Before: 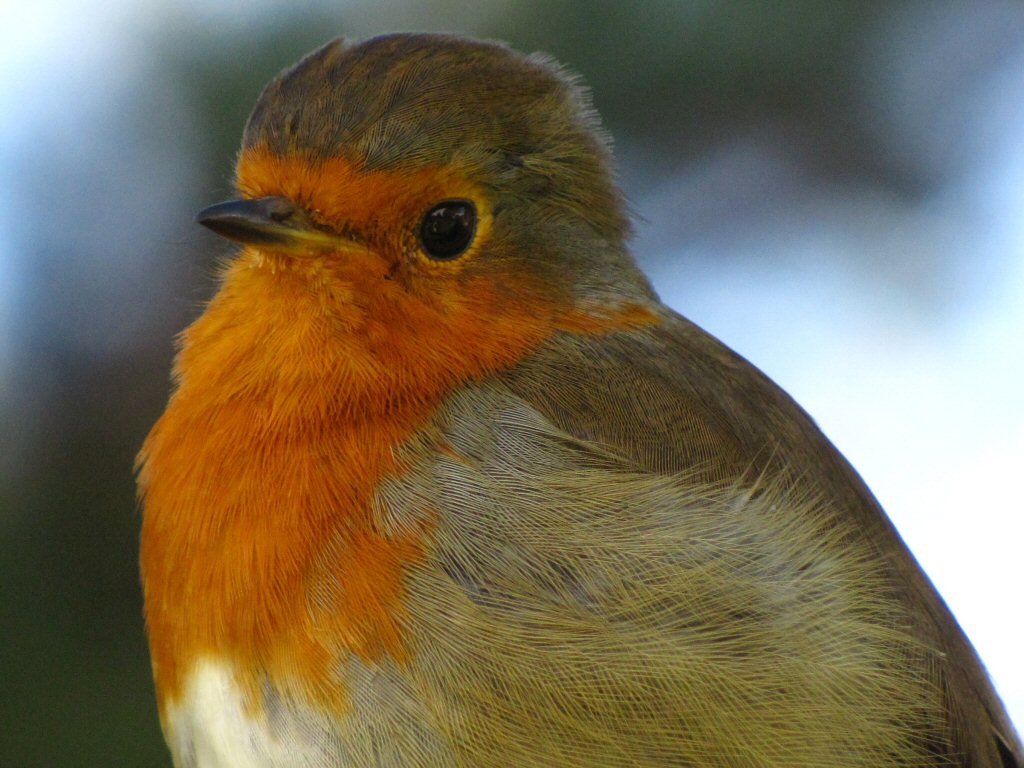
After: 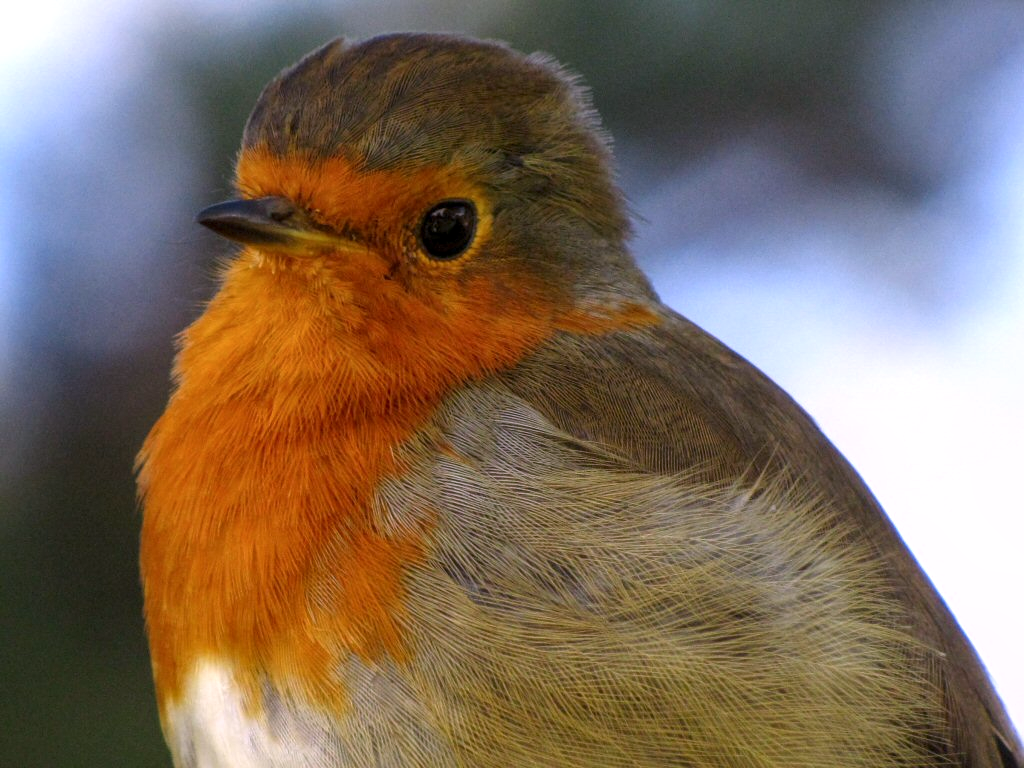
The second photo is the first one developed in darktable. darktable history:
white balance: red 1.066, blue 1.119
local contrast: on, module defaults
